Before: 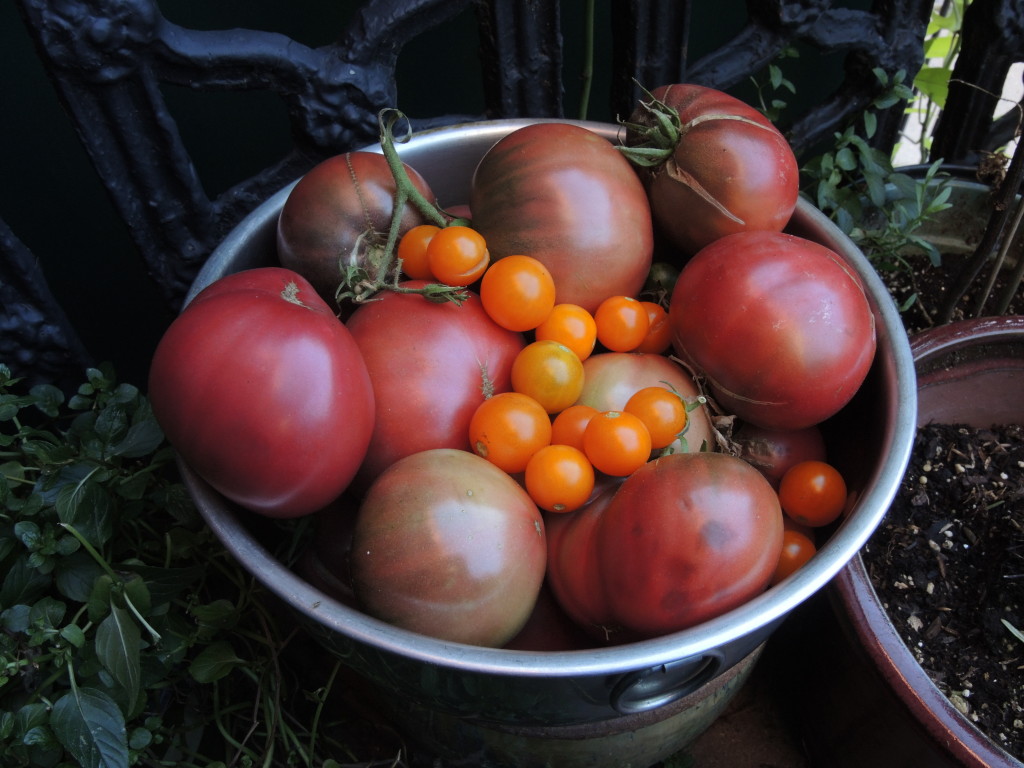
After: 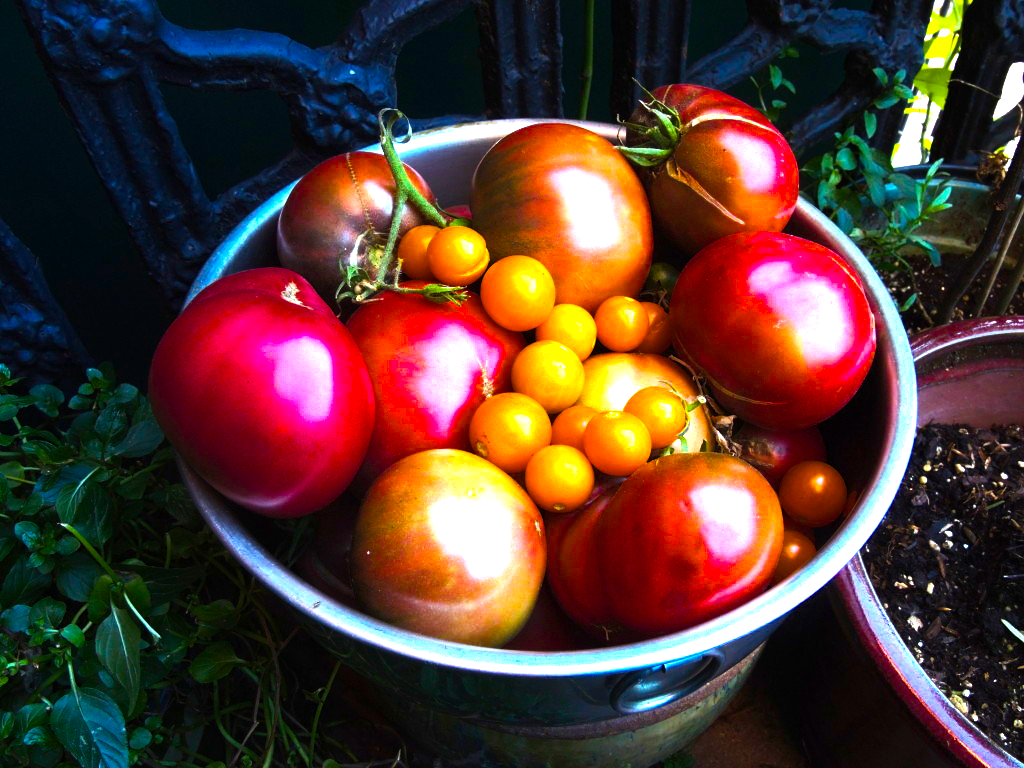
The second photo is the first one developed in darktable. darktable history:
color balance rgb: linear chroma grading › global chroma 20%, perceptual saturation grading › global saturation 65%, perceptual saturation grading › highlights 60%, perceptual saturation grading › mid-tones 50%, perceptual saturation grading › shadows 50%, perceptual brilliance grading › global brilliance 30%, perceptual brilliance grading › highlights 50%, perceptual brilliance grading › mid-tones 50%, perceptual brilliance grading › shadows -22%, global vibrance 20%
contrast brightness saturation: saturation -0.1
